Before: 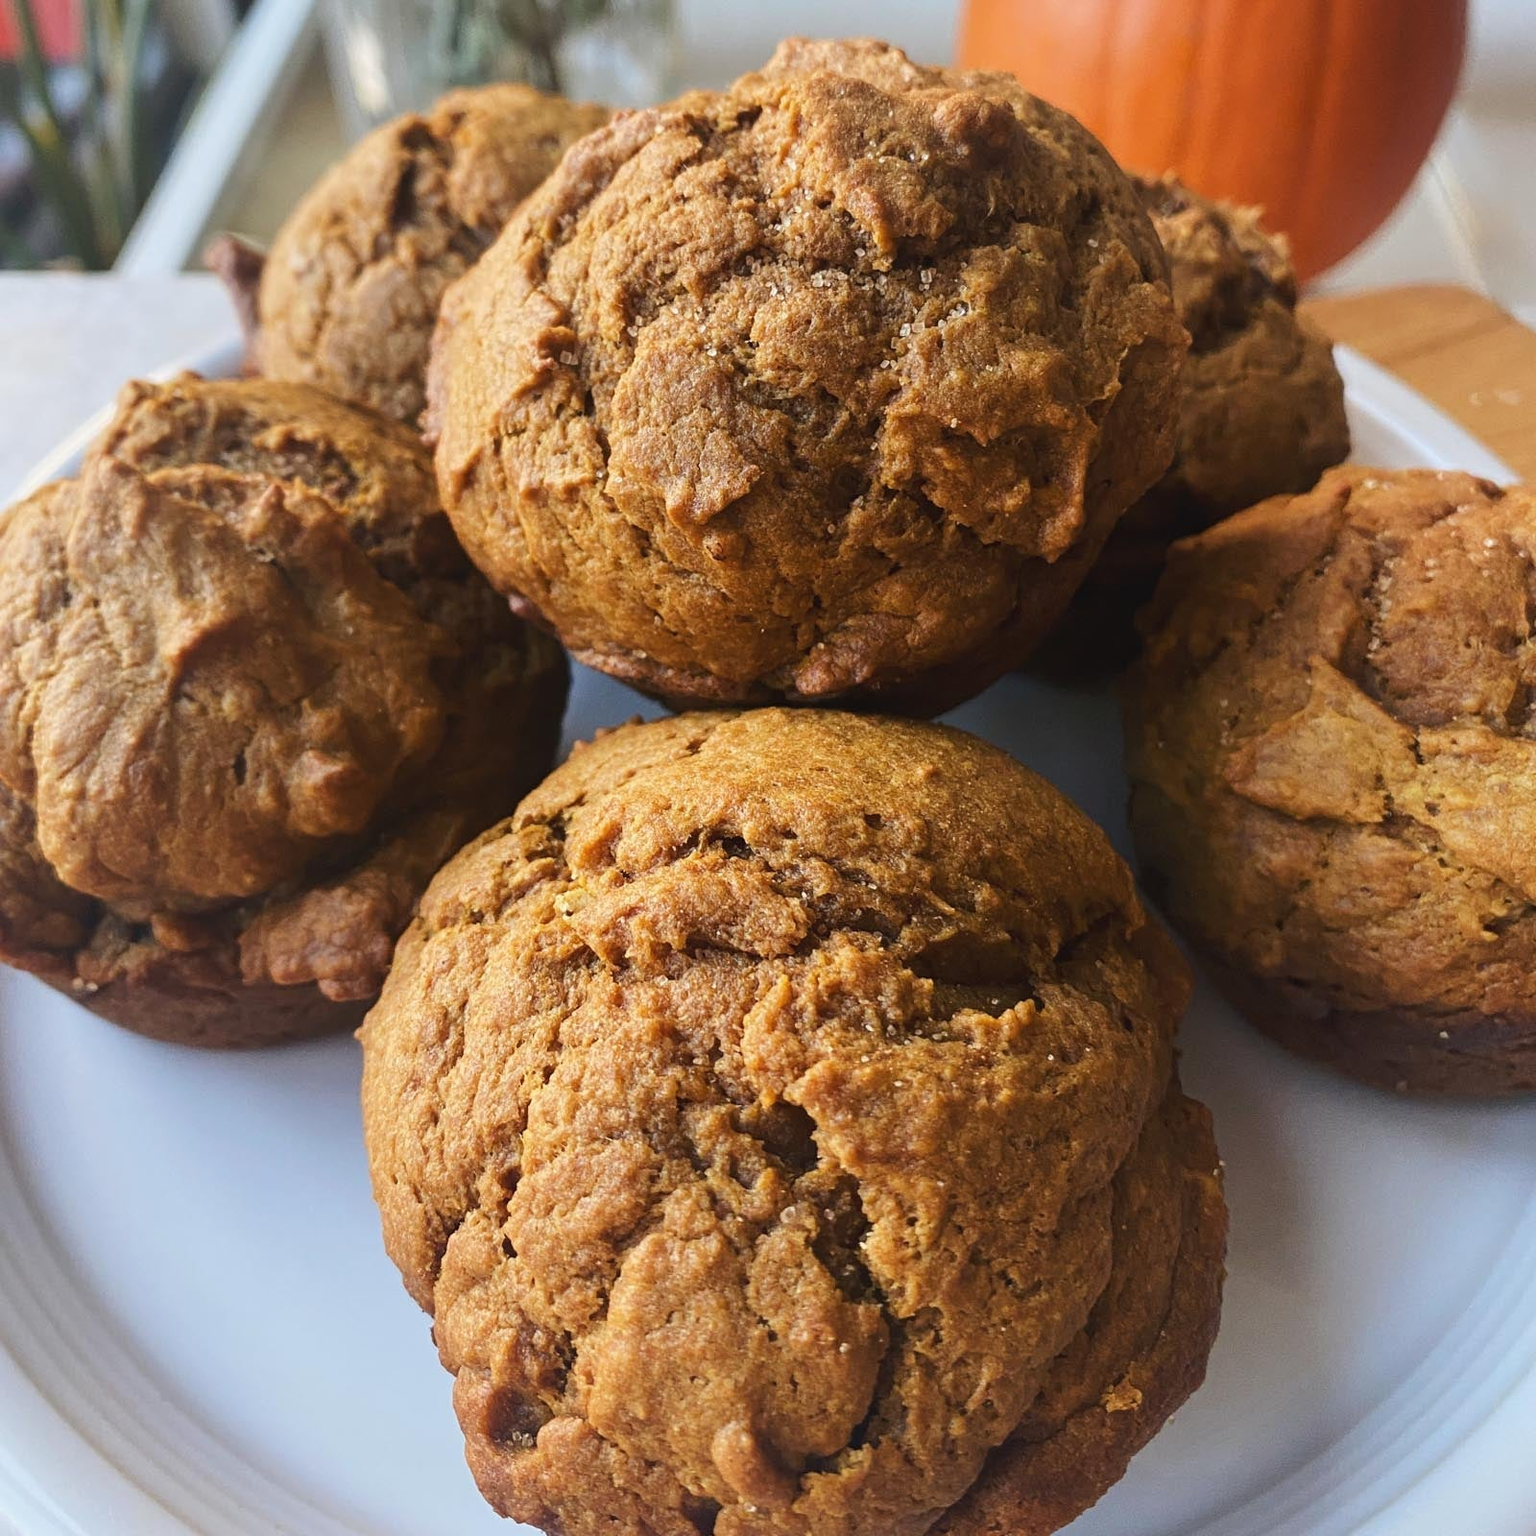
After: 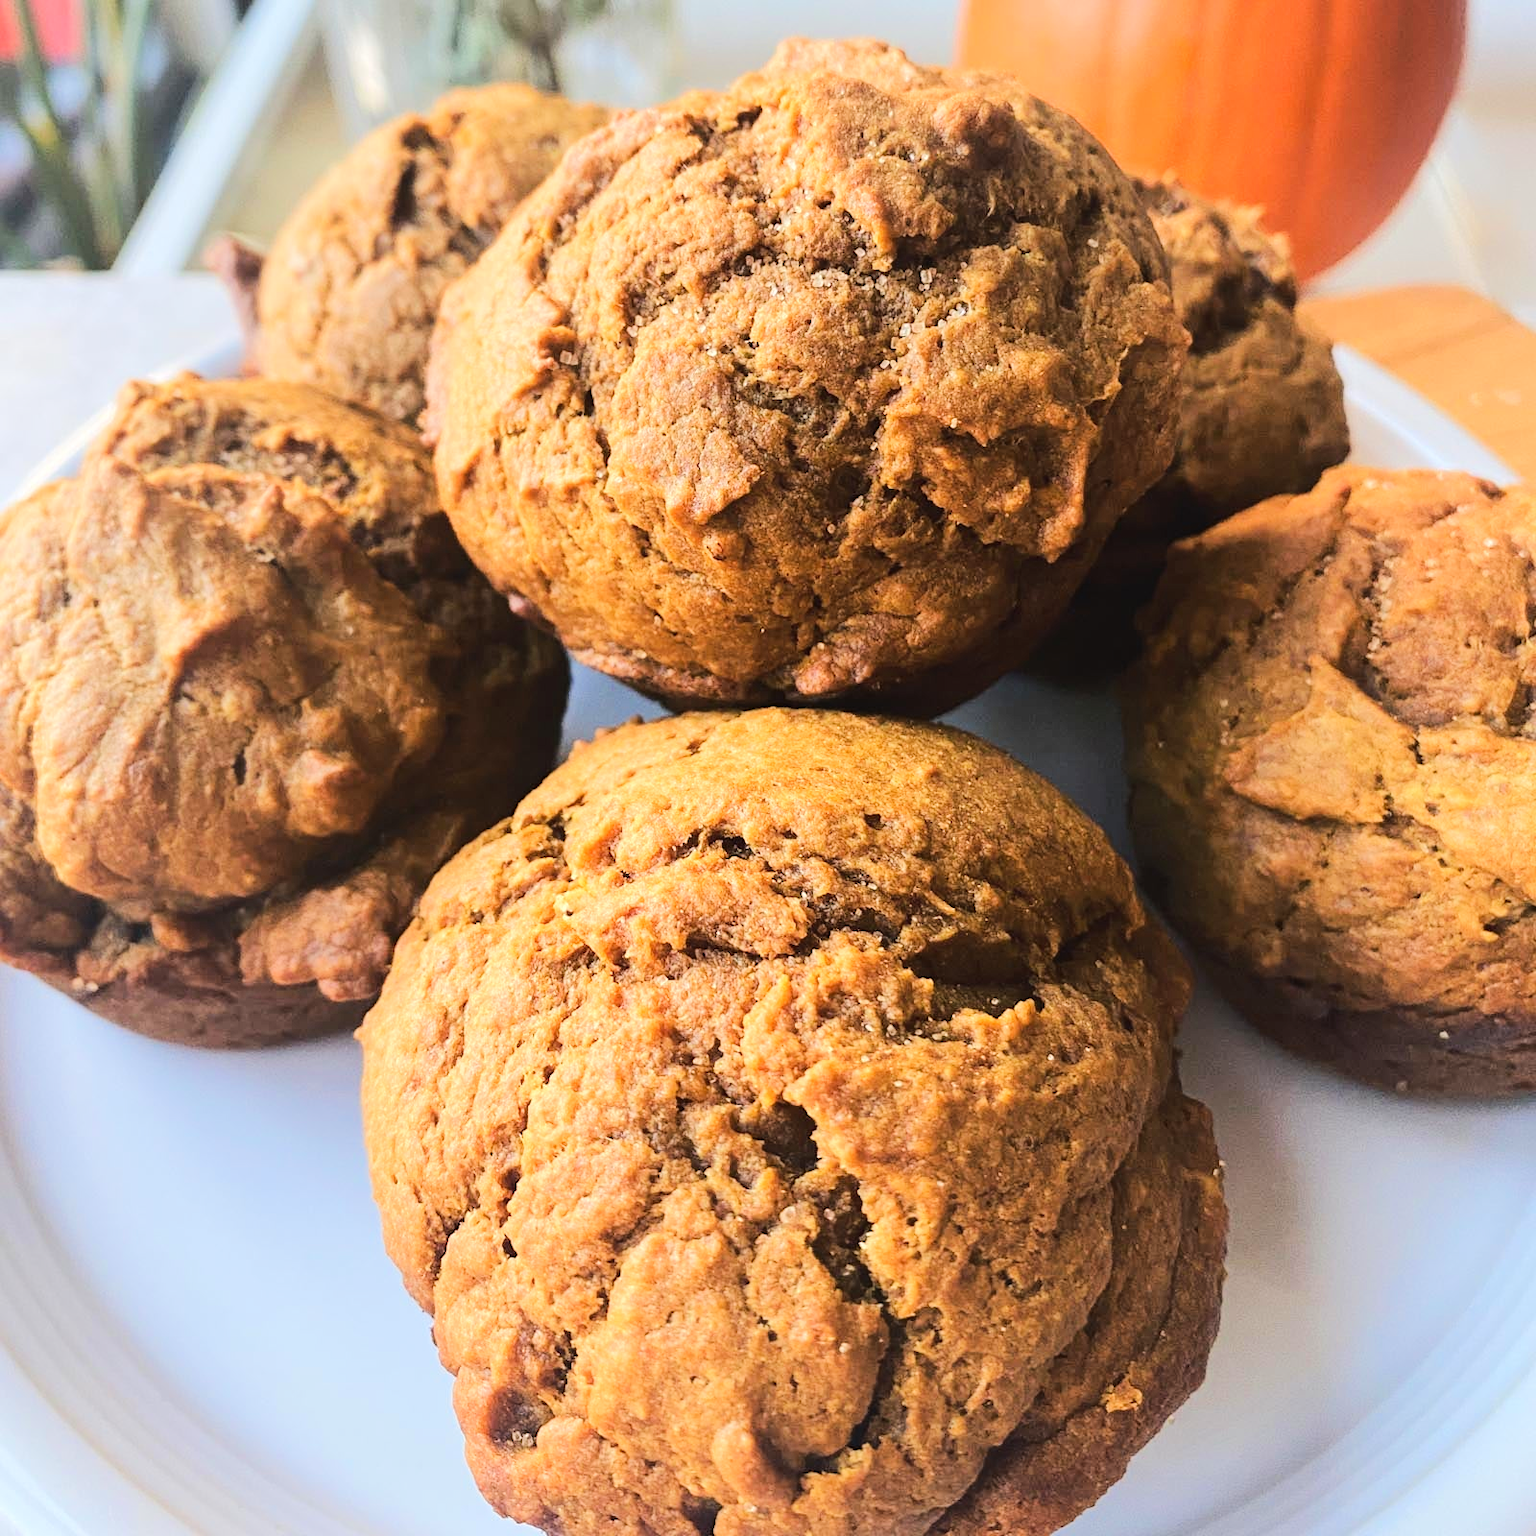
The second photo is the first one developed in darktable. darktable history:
tone equalizer: -7 EV 0.161 EV, -6 EV 0.565 EV, -5 EV 1.16 EV, -4 EV 1.37 EV, -3 EV 1.14 EV, -2 EV 0.6 EV, -1 EV 0.162 EV, edges refinement/feathering 500, mask exposure compensation -1.57 EV, preserve details no
